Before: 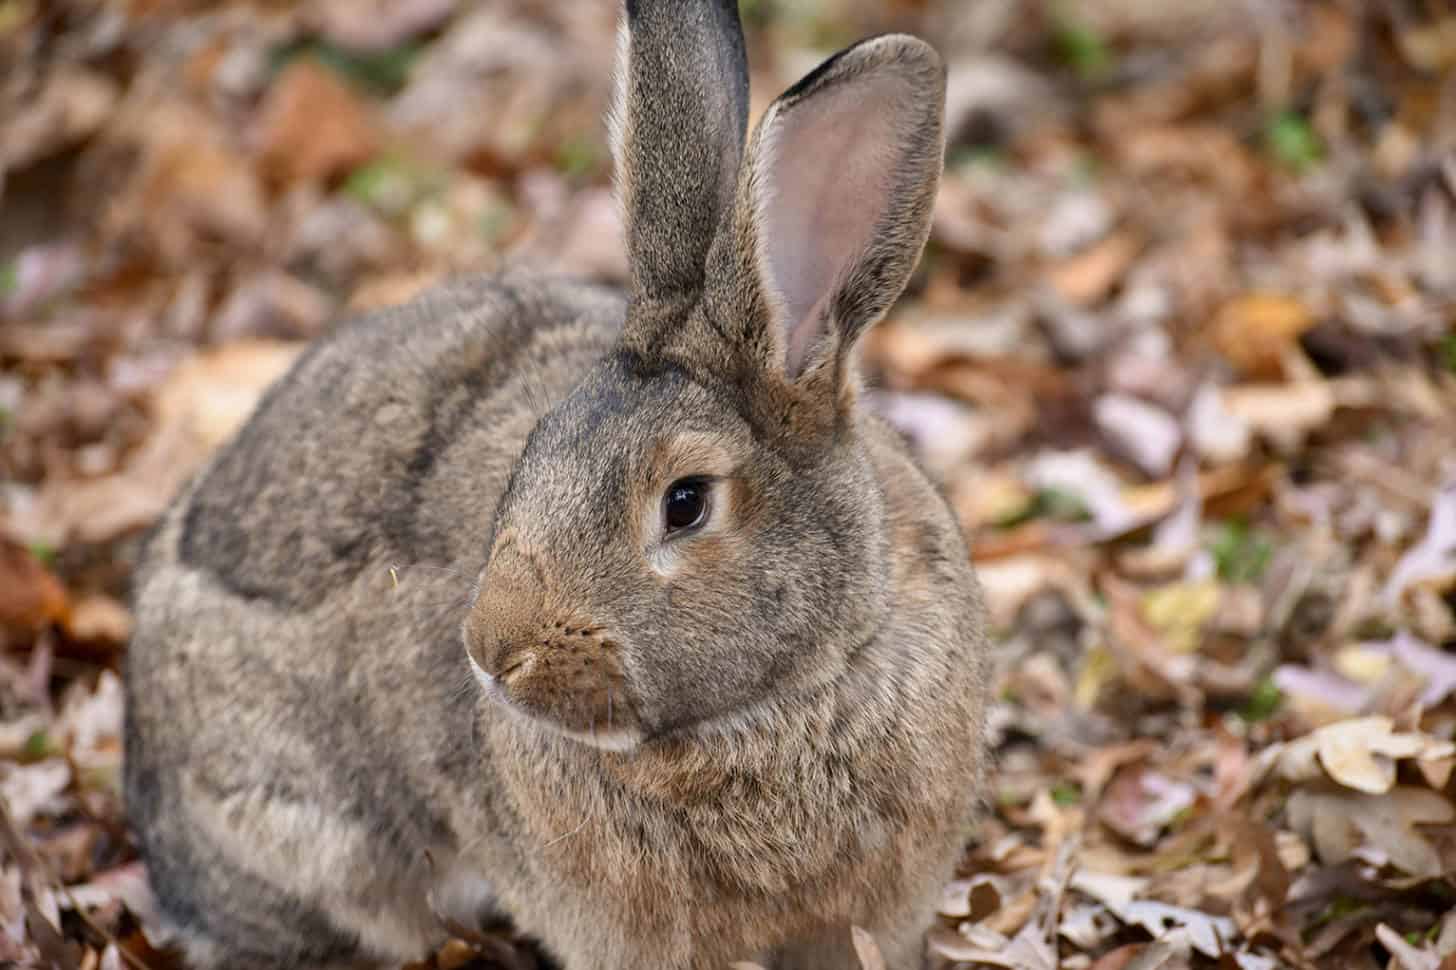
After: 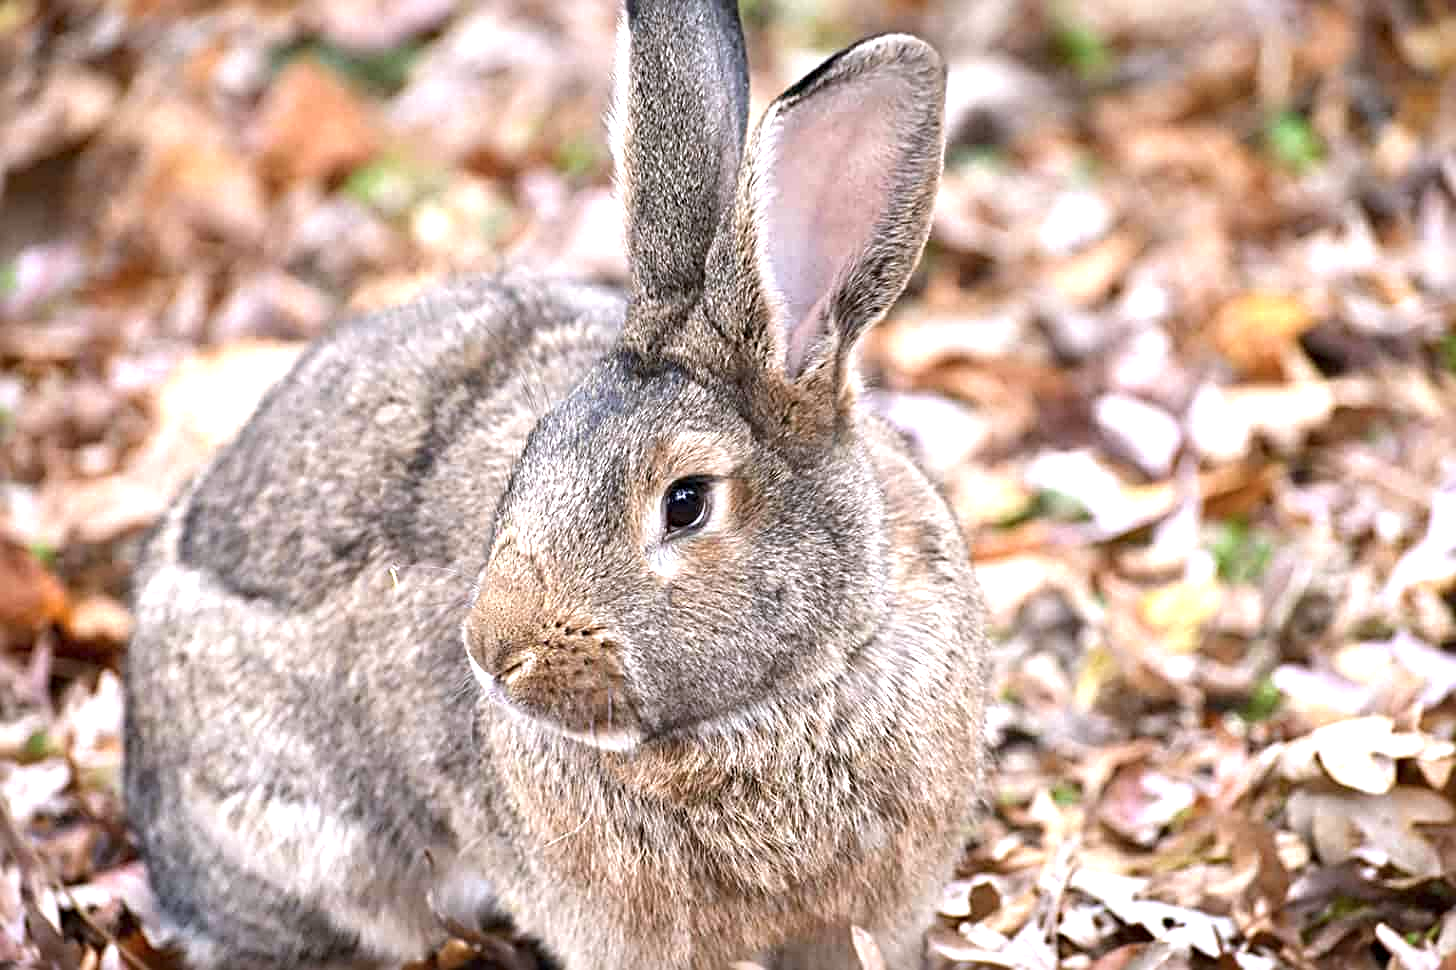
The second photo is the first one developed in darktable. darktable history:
color calibration: illuminant as shot in camera, x 0.358, y 0.373, temperature 4628.91 K
sharpen: radius 4
exposure: black level correction 0, exposure 1.1 EV, compensate exposure bias true, compensate highlight preservation false
